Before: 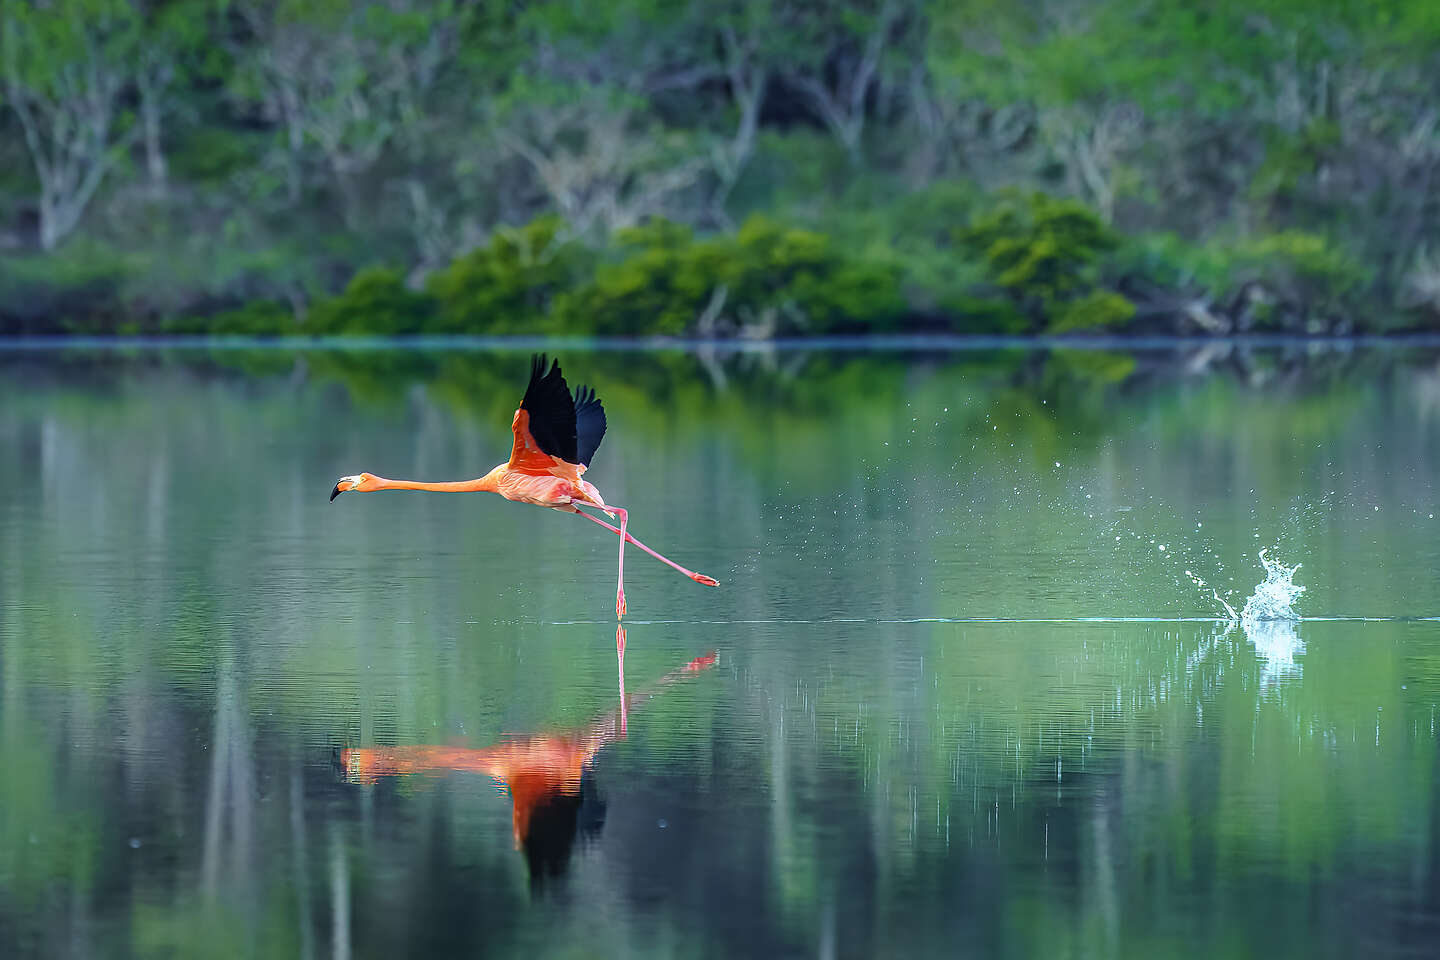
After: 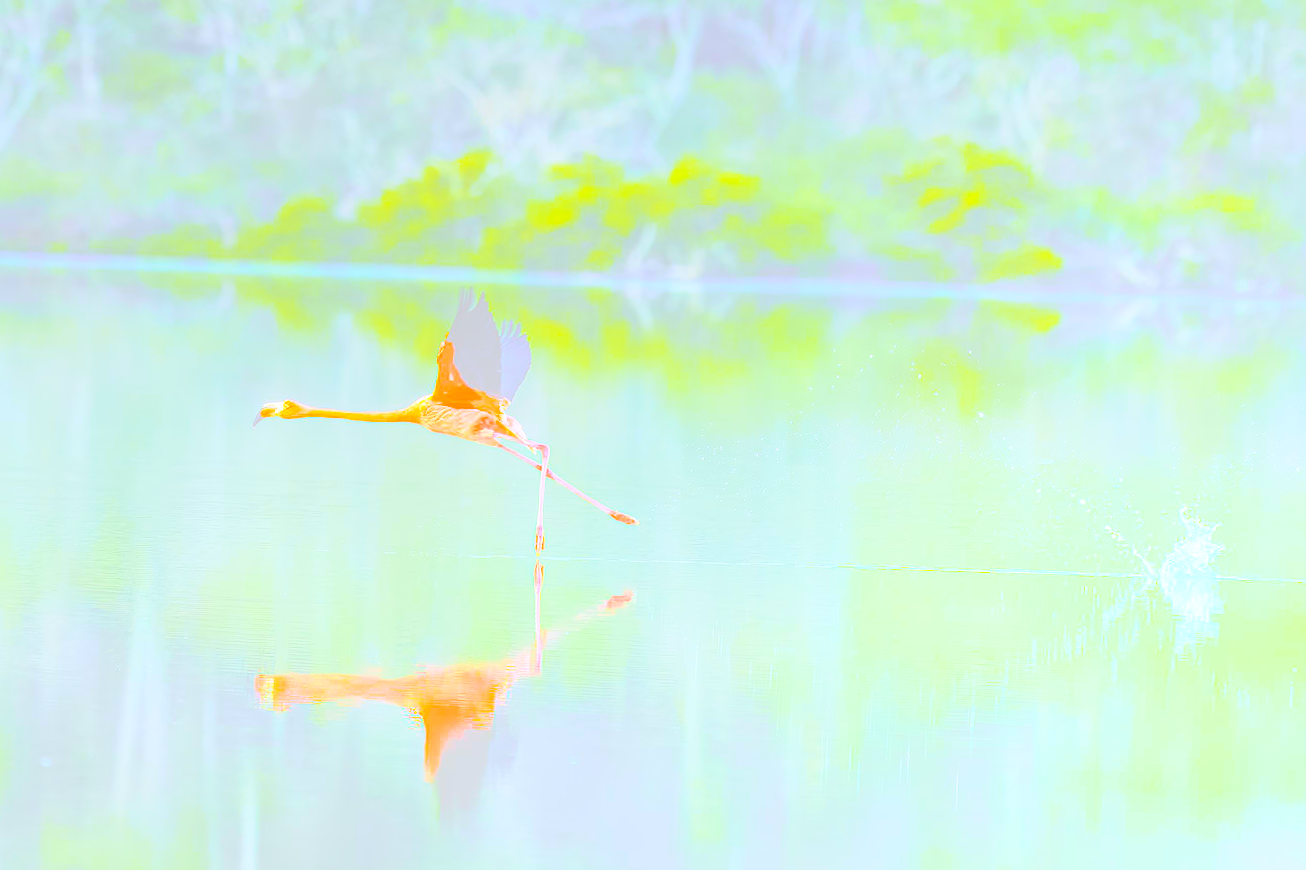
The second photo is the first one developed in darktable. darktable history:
bloom: size 85%, threshold 5%, strength 85%
crop and rotate: angle -1.96°, left 3.097%, top 4.154%, right 1.586%, bottom 0.529%
color balance rgb: perceptual saturation grading › global saturation 25%, perceptual brilliance grading › mid-tones 10%, perceptual brilliance grading › shadows 15%, global vibrance 20%
color zones: curves: ch0 [(0, 0.511) (0.143, 0.531) (0.286, 0.56) (0.429, 0.5) (0.571, 0.5) (0.714, 0.5) (0.857, 0.5) (1, 0.5)]; ch1 [(0, 0.525) (0.143, 0.705) (0.286, 0.715) (0.429, 0.35) (0.571, 0.35) (0.714, 0.35) (0.857, 0.4) (1, 0.4)]; ch2 [(0, 0.572) (0.143, 0.512) (0.286, 0.473) (0.429, 0.45) (0.571, 0.5) (0.714, 0.5) (0.857, 0.518) (1, 0.518)]
local contrast: on, module defaults
